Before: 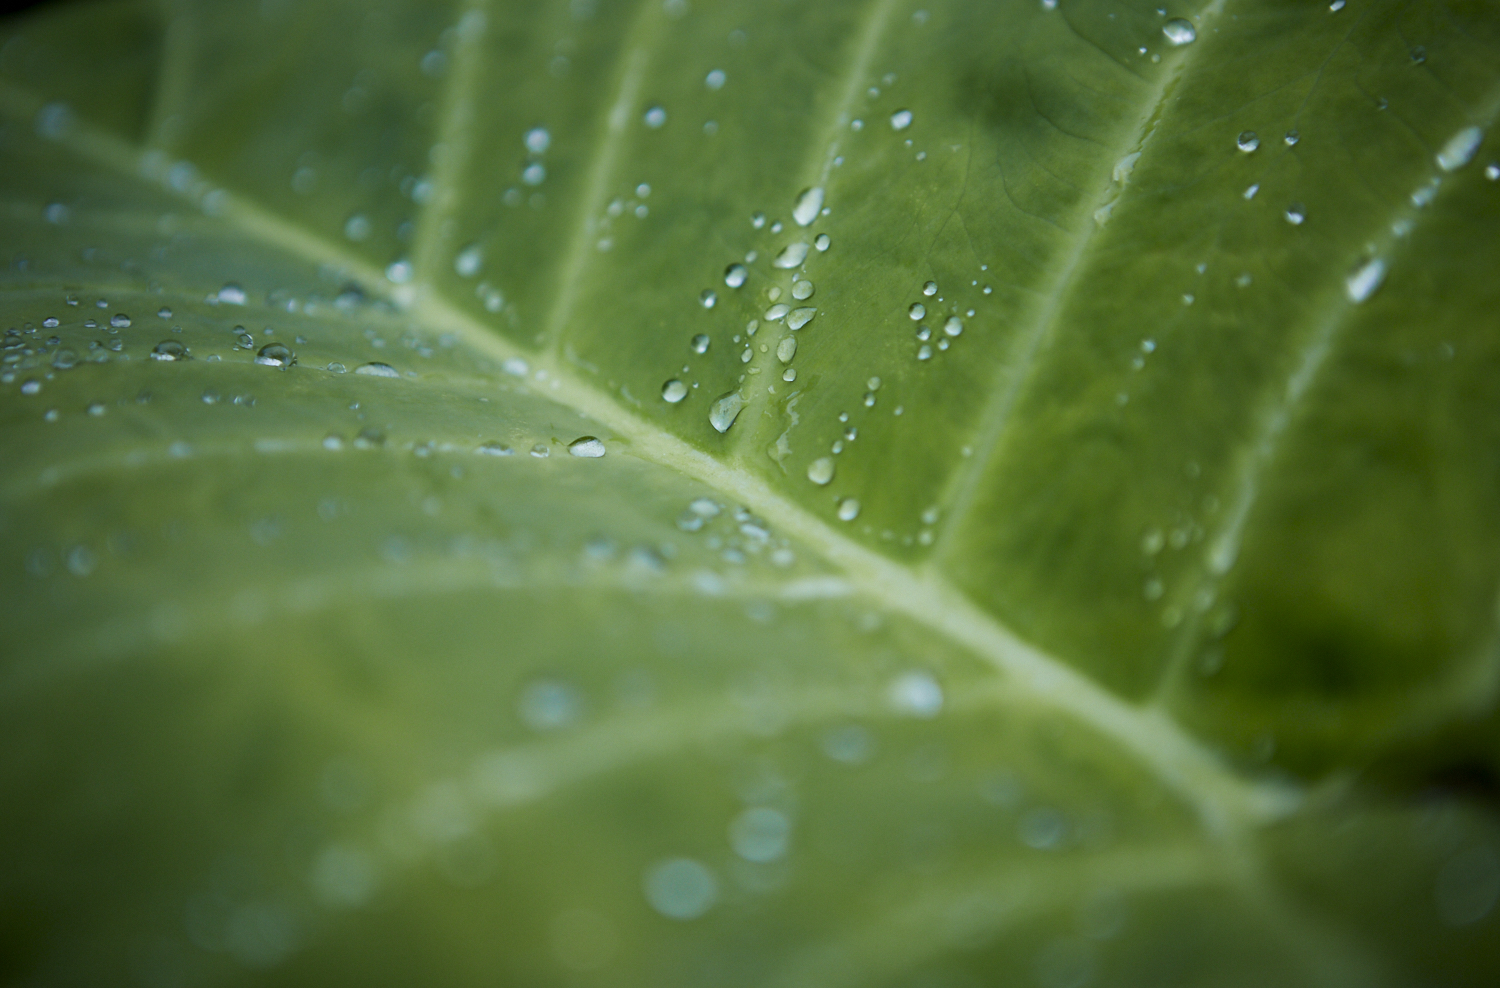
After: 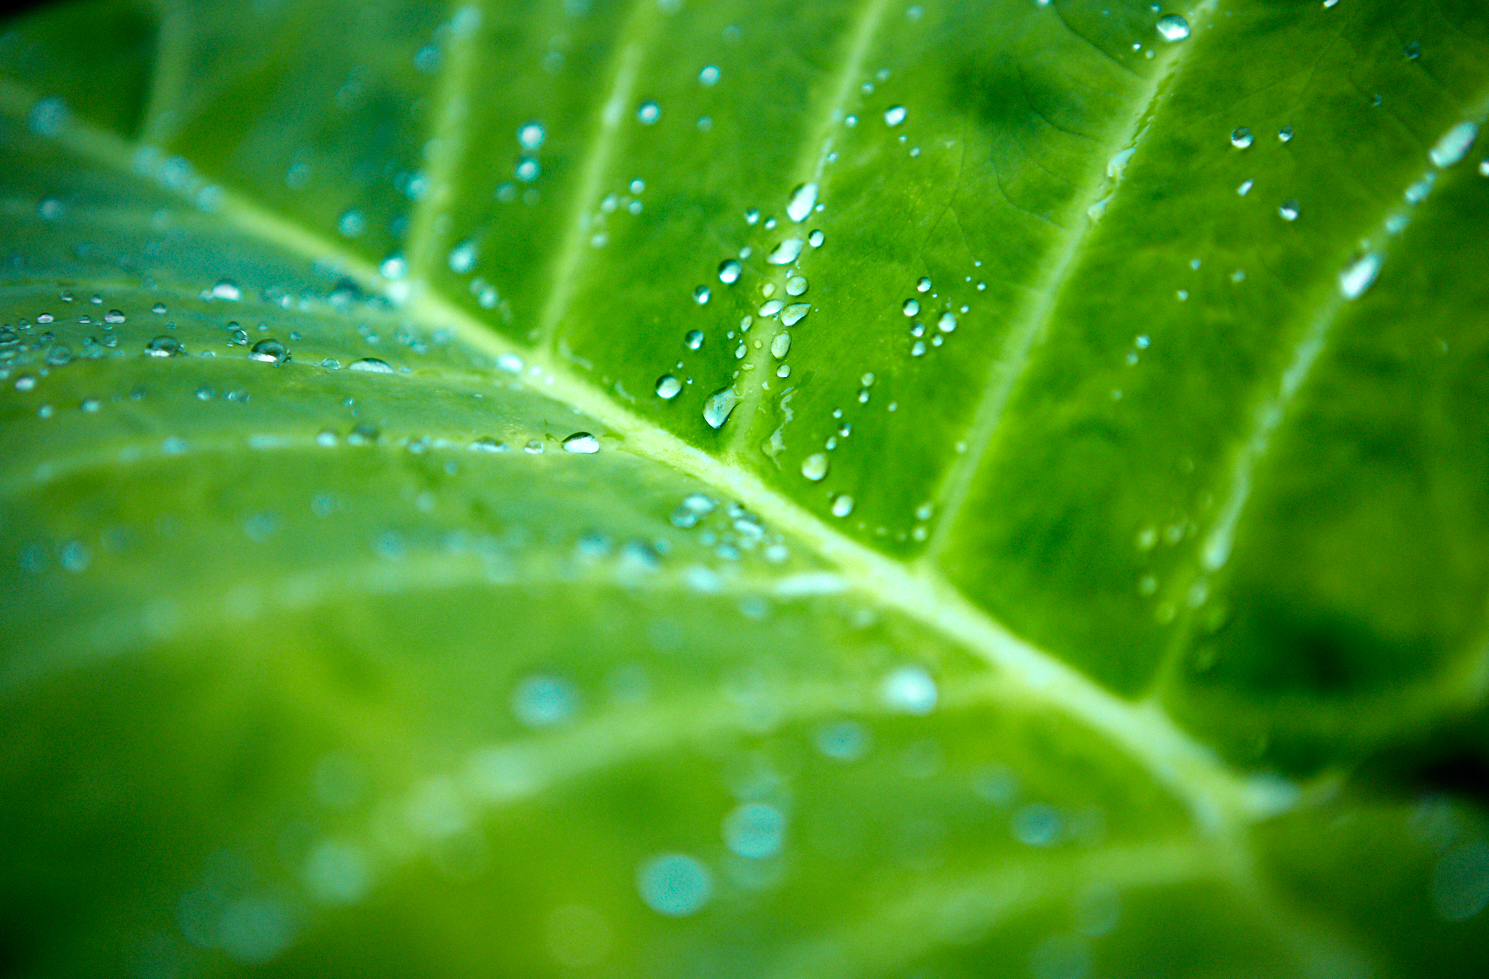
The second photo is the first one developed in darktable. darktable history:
shadows and highlights: shadows 43.71, white point adjustment -1.46, soften with gaussian
levels: levels [0, 0.43, 0.859]
tone curve: curves: ch0 [(0, 0) (0.062, 0.037) (0.142, 0.138) (0.359, 0.419) (0.469, 0.544) (0.634, 0.722) (0.839, 0.909) (0.998, 0.978)]; ch1 [(0, 0) (0.437, 0.408) (0.472, 0.47) (0.502, 0.503) (0.527, 0.523) (0.559, 0.573) (0.608, 0.665) (0.669, 0.748) (0.859, 0.899) (1, 1)]; ch2 [(0, 0) (0.33, 0.301) (0.421, 0.443) (0.473, 0.498) (0.502, 0.5) (0.535, 0.531) (0.575, 0.603) (0.608, 0.667) (1, 1)], color space Lab, independent channels, preserve colors none
crop: left 0.434%, top 0.485%, right 0.244%, bottom 0.386%
